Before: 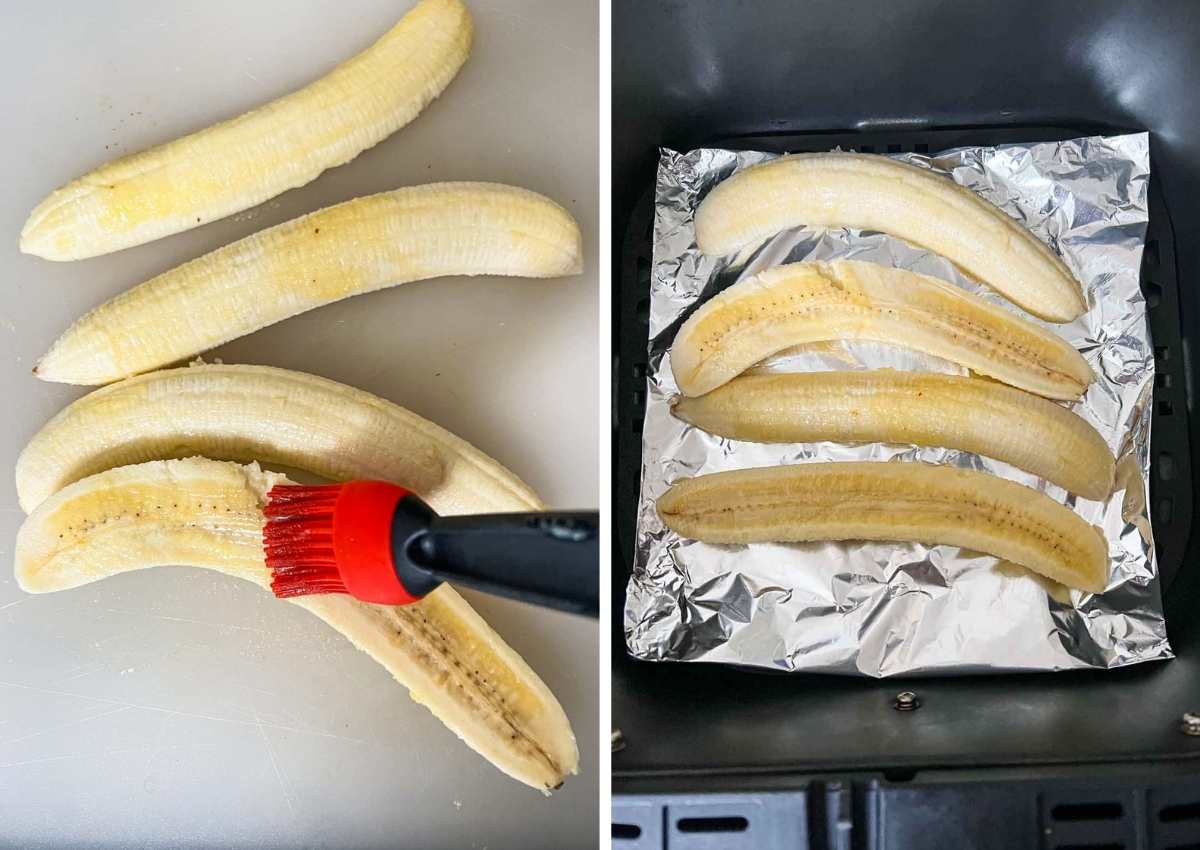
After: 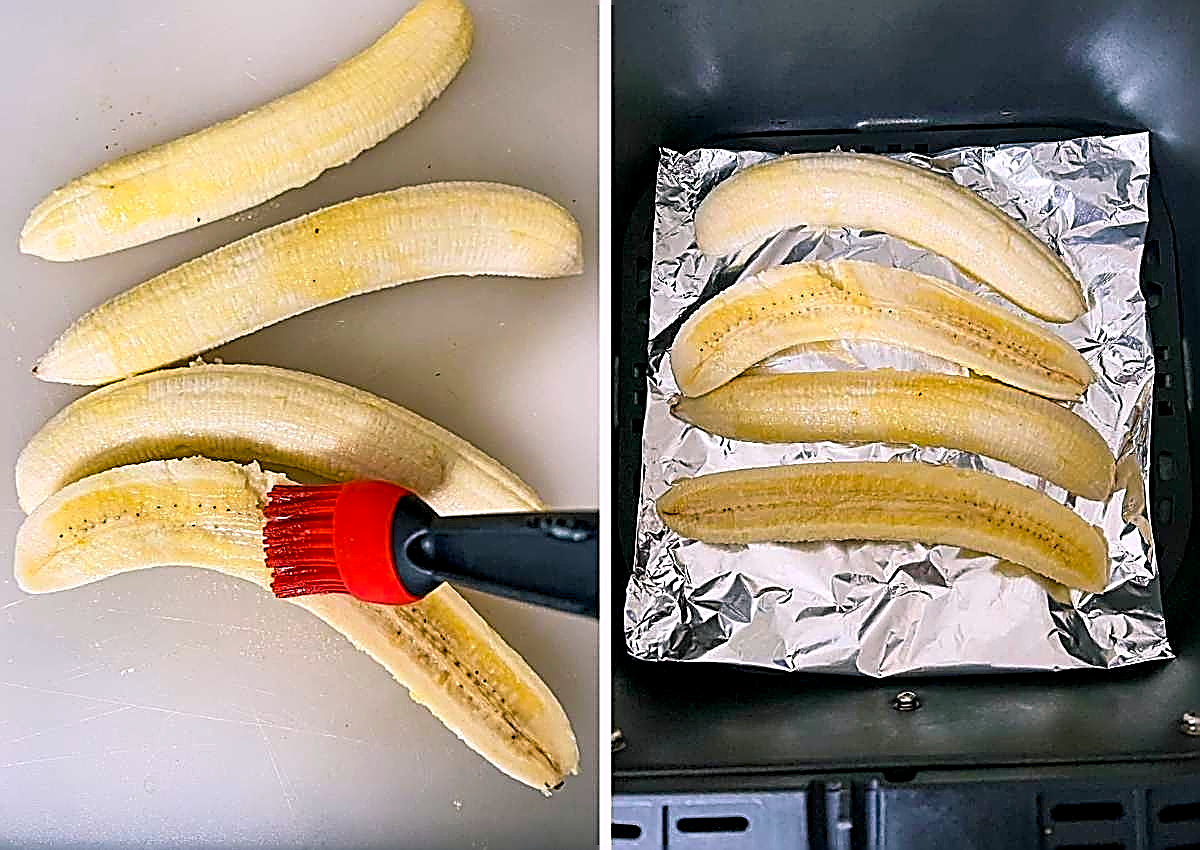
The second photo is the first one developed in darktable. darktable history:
color balance rgb: shadows lift › chroma 2%, shadows lift › hue 217.2°, power › chroma 0.25%, power › hue 60°, highlights gain › chroma 1.5%, highlights gain › hue 309.6°, global offset › luminance -0.25%, perceptual saturation grading › global saturation 15%, global vibrance 15%
sharpen: amount 2
